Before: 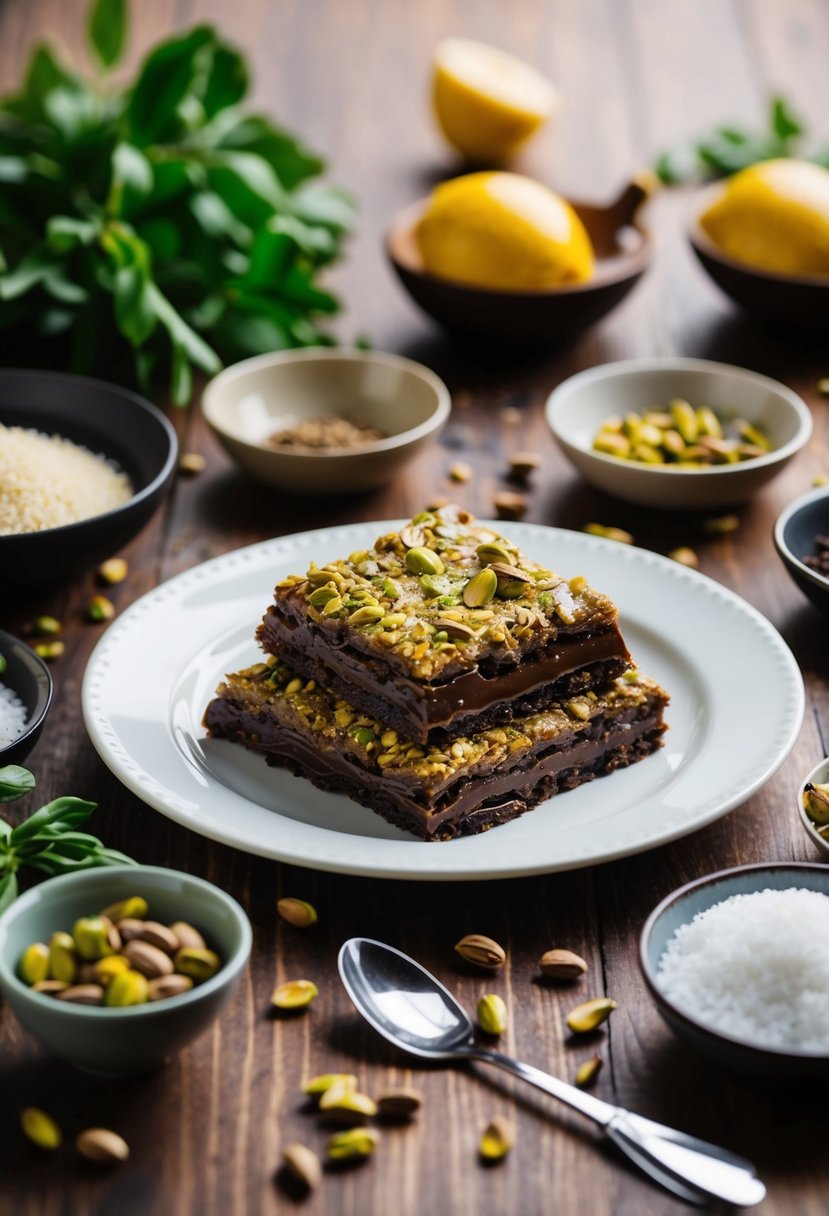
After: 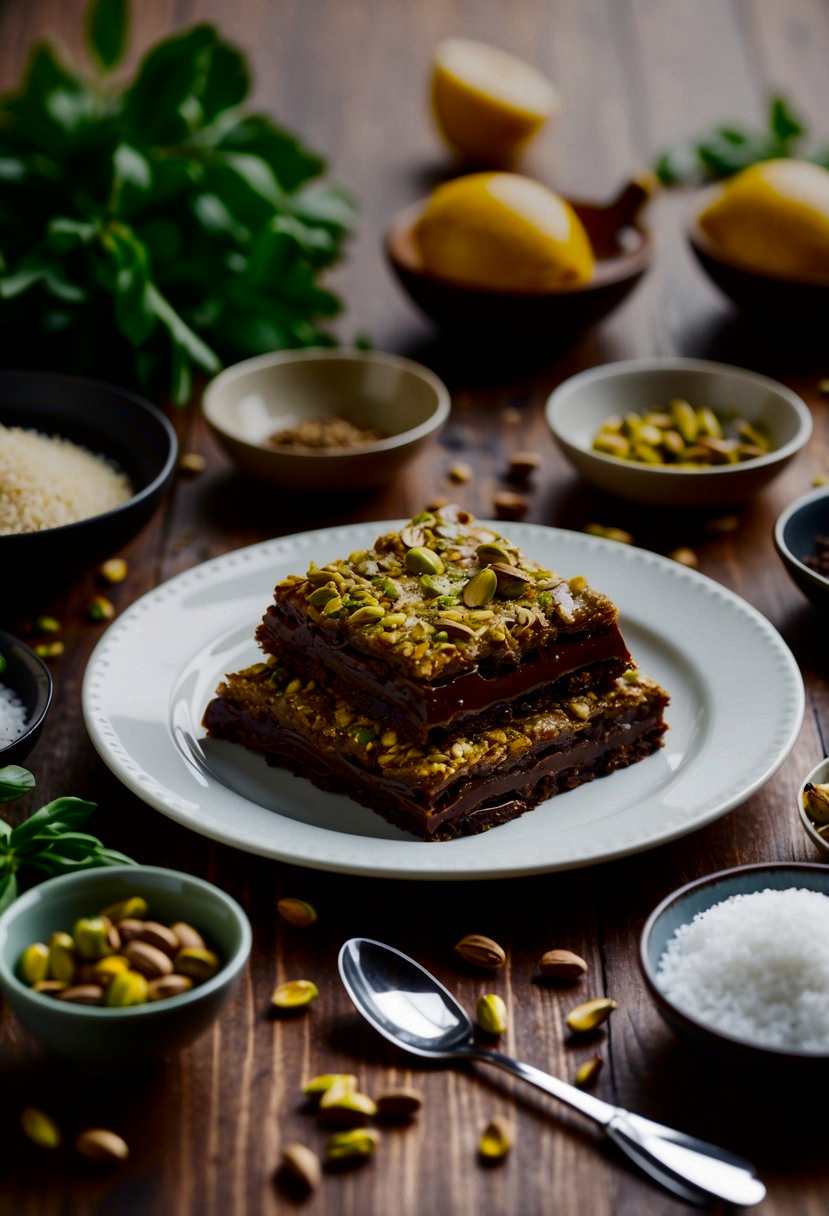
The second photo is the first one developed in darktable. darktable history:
contrast brightness saturation: contrast 0.1, brightness -0.26, saturation 0.14
graduated density: on, module defaults
tone equalizer: on, module defaults
